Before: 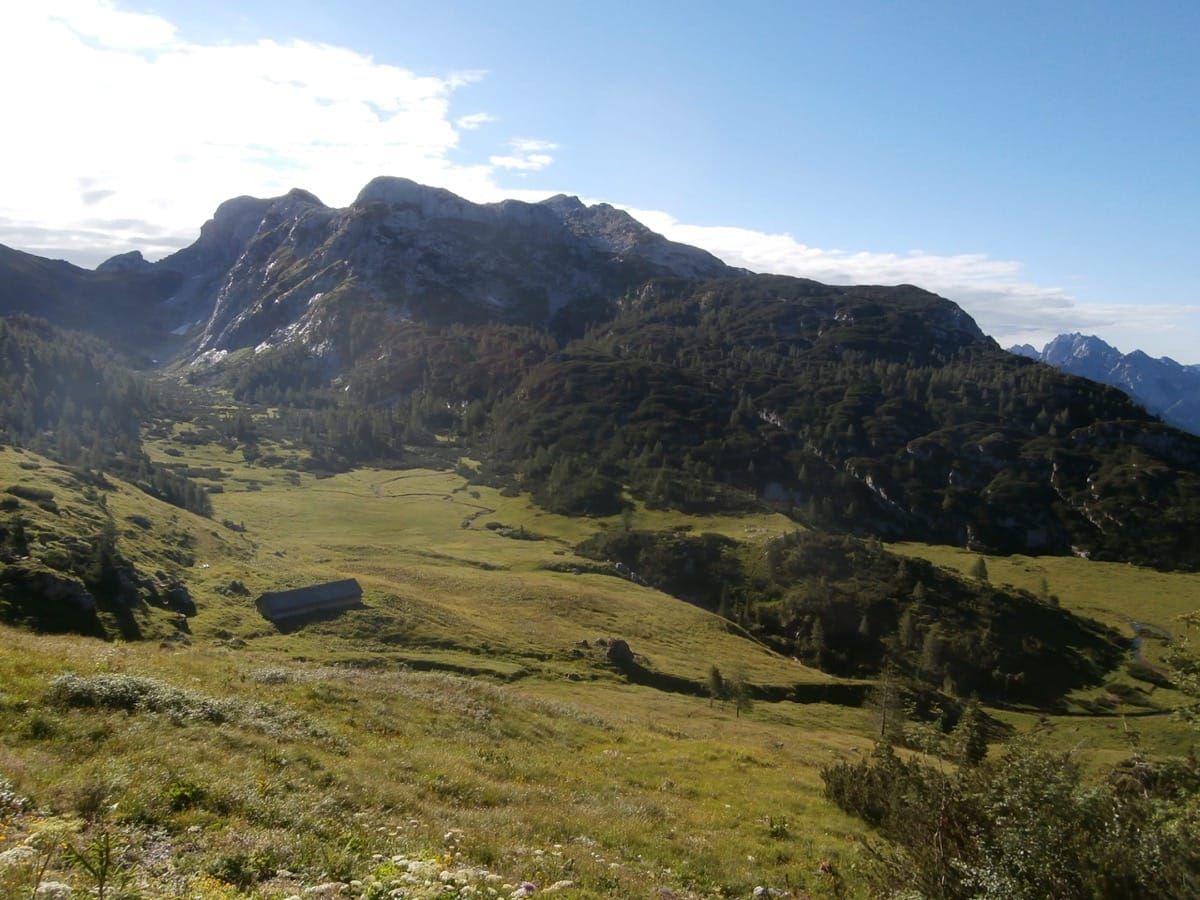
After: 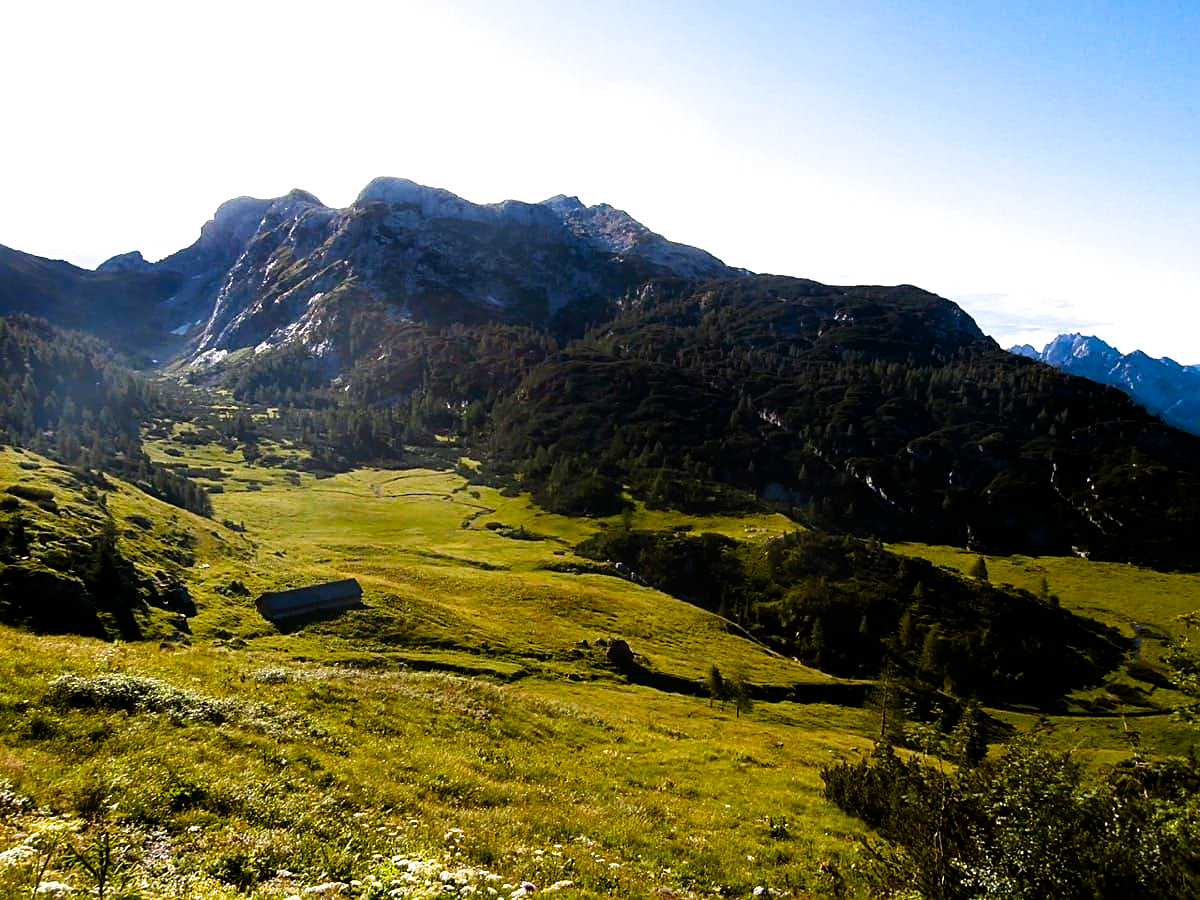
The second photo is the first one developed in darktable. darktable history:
color balance rgb: global offset › luminance -0.37%, perceptual saturation grading › highlights -17.77%, perceptual saturation grading › mid-tones 33.1%, perceptual saturation grading › shadows 50.52%, perceptual brilliance grading › highlights 20%, perceptual brilliance grading › mid-tones 20%, perceptual brilliance grading › shadows -20%, global vibrance 50%
sharpen: on, module defaults
filmic rgb: white relative exposure 2.34 EV, hardness 6.59
